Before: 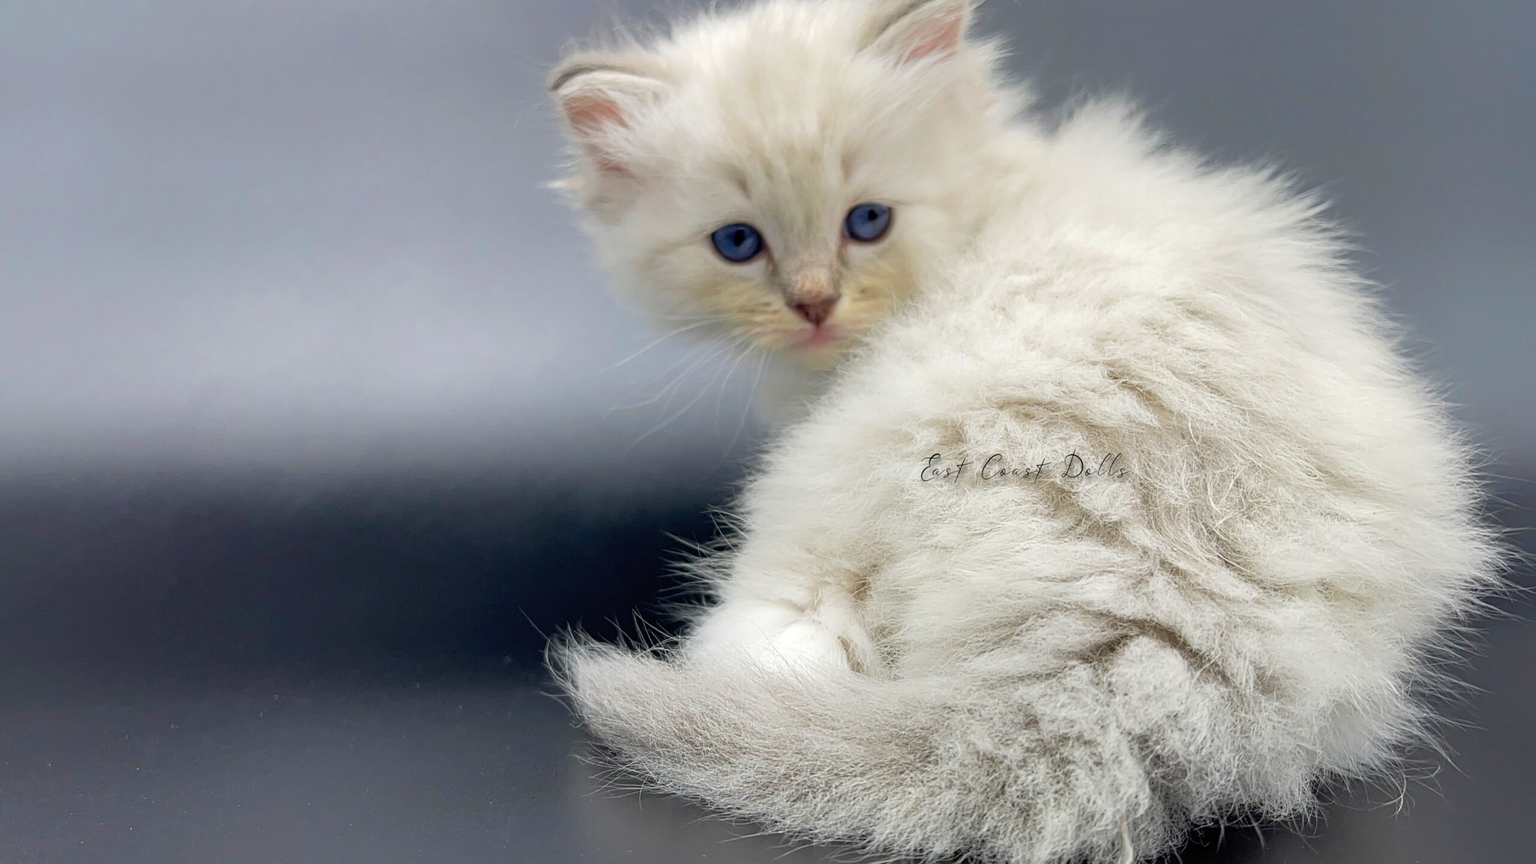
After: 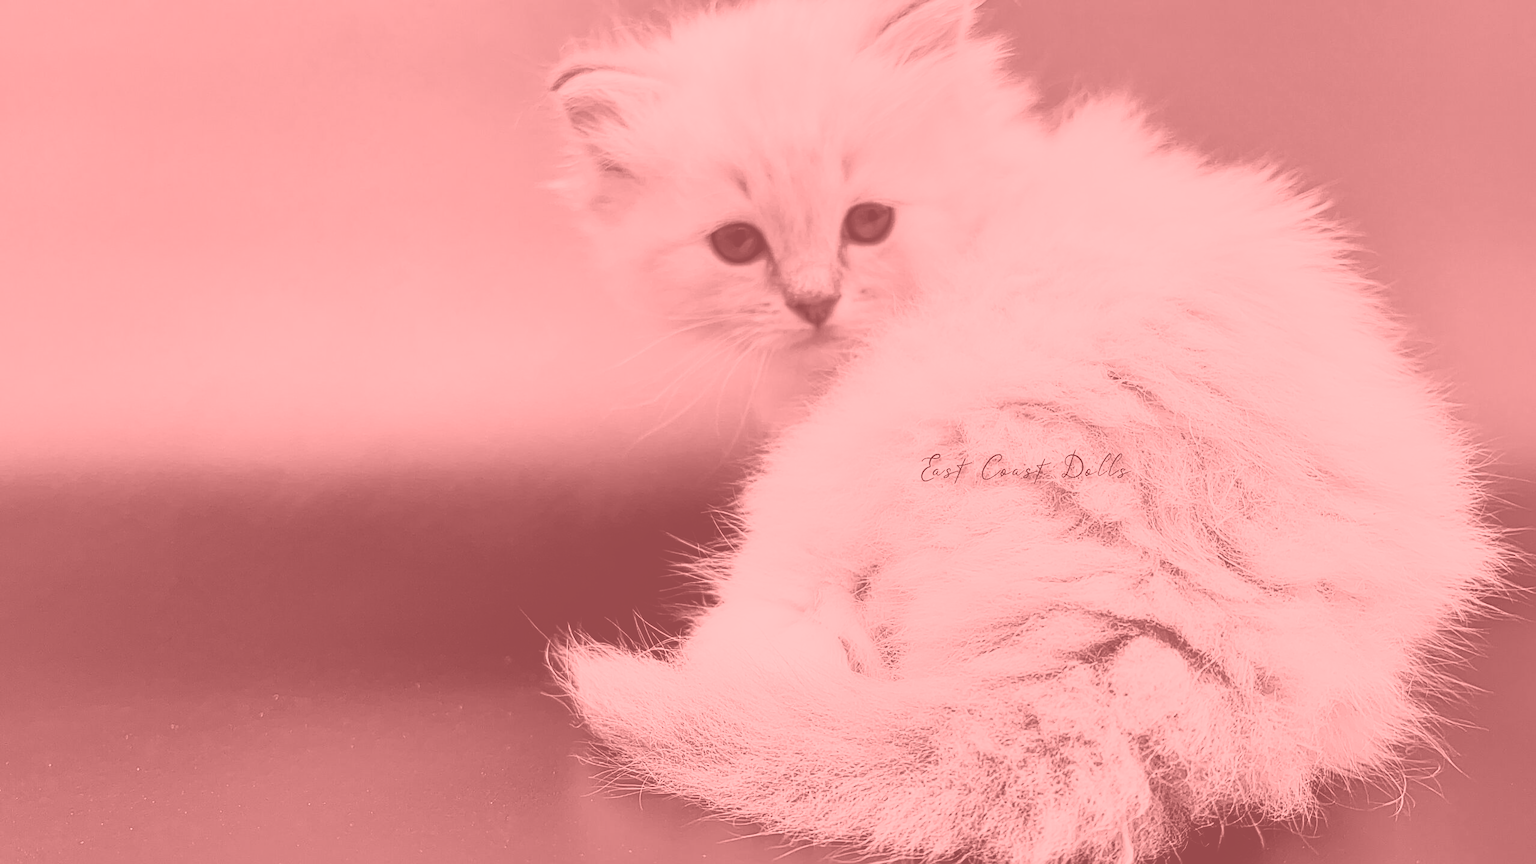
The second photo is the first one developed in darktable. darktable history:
shadows and highlights: soften with gaussian
filmic rgb: black relative exposure -7.65 EV, white relative exposure 4.56 EV, hardness 3.61
sharpen: on, module defaults
contrast brightness saturation: contrast 0.39, brightness 0.1
colorize: saturation 51%, source mix 50.67%, lightness 50.67%
